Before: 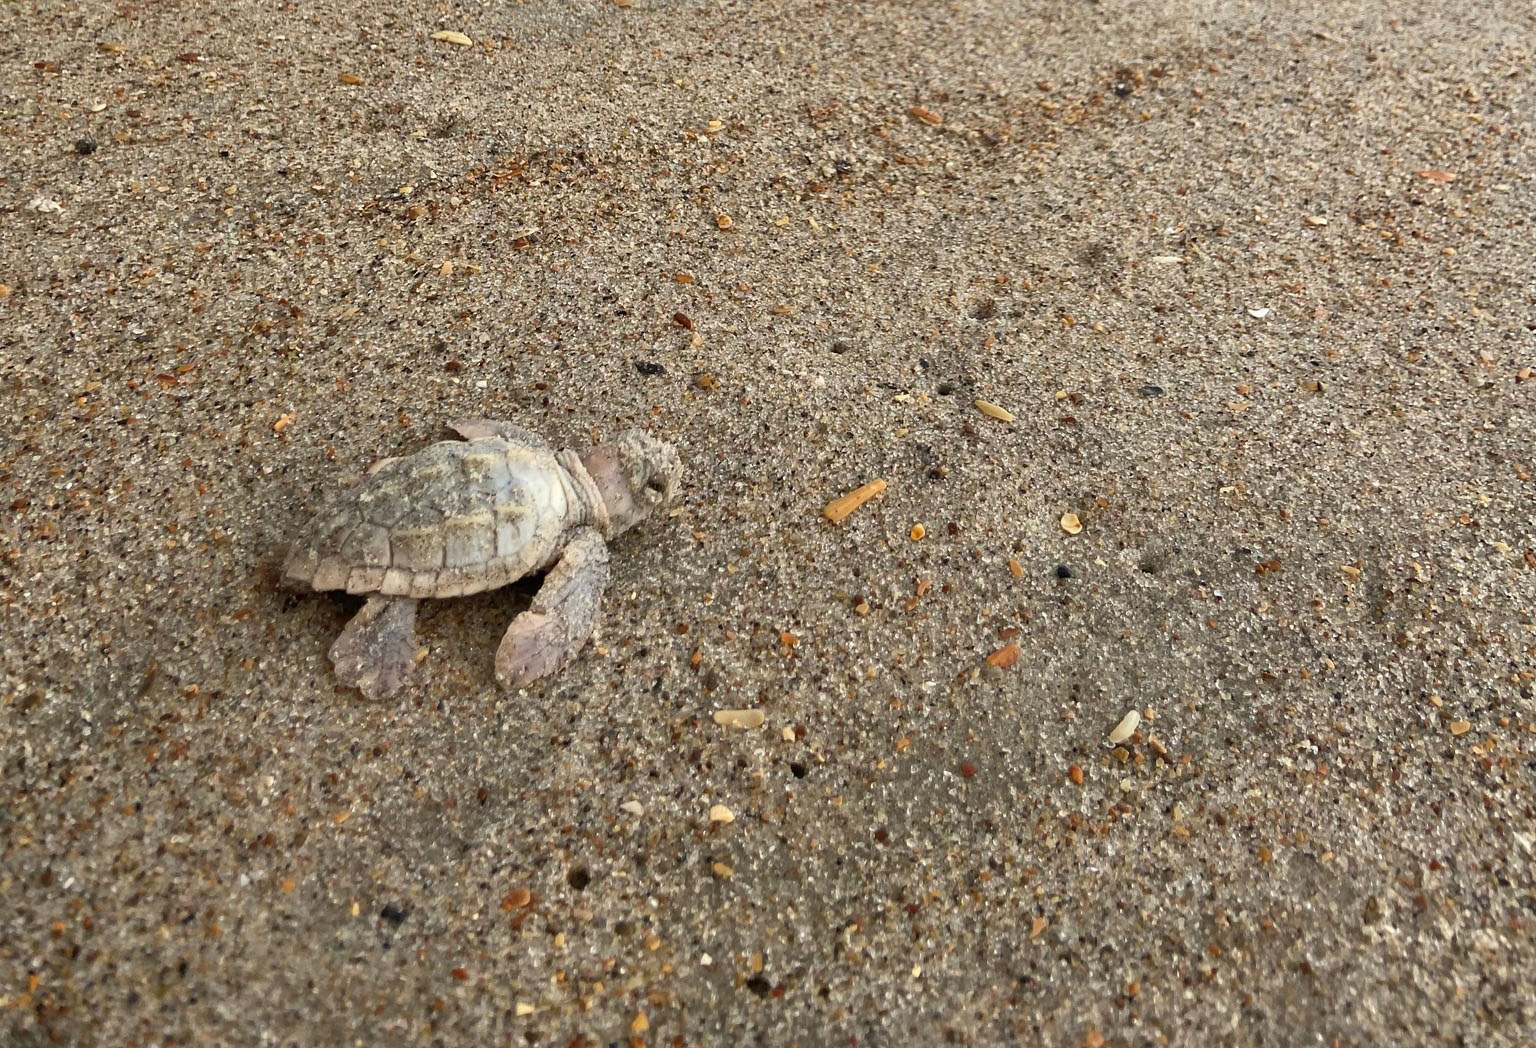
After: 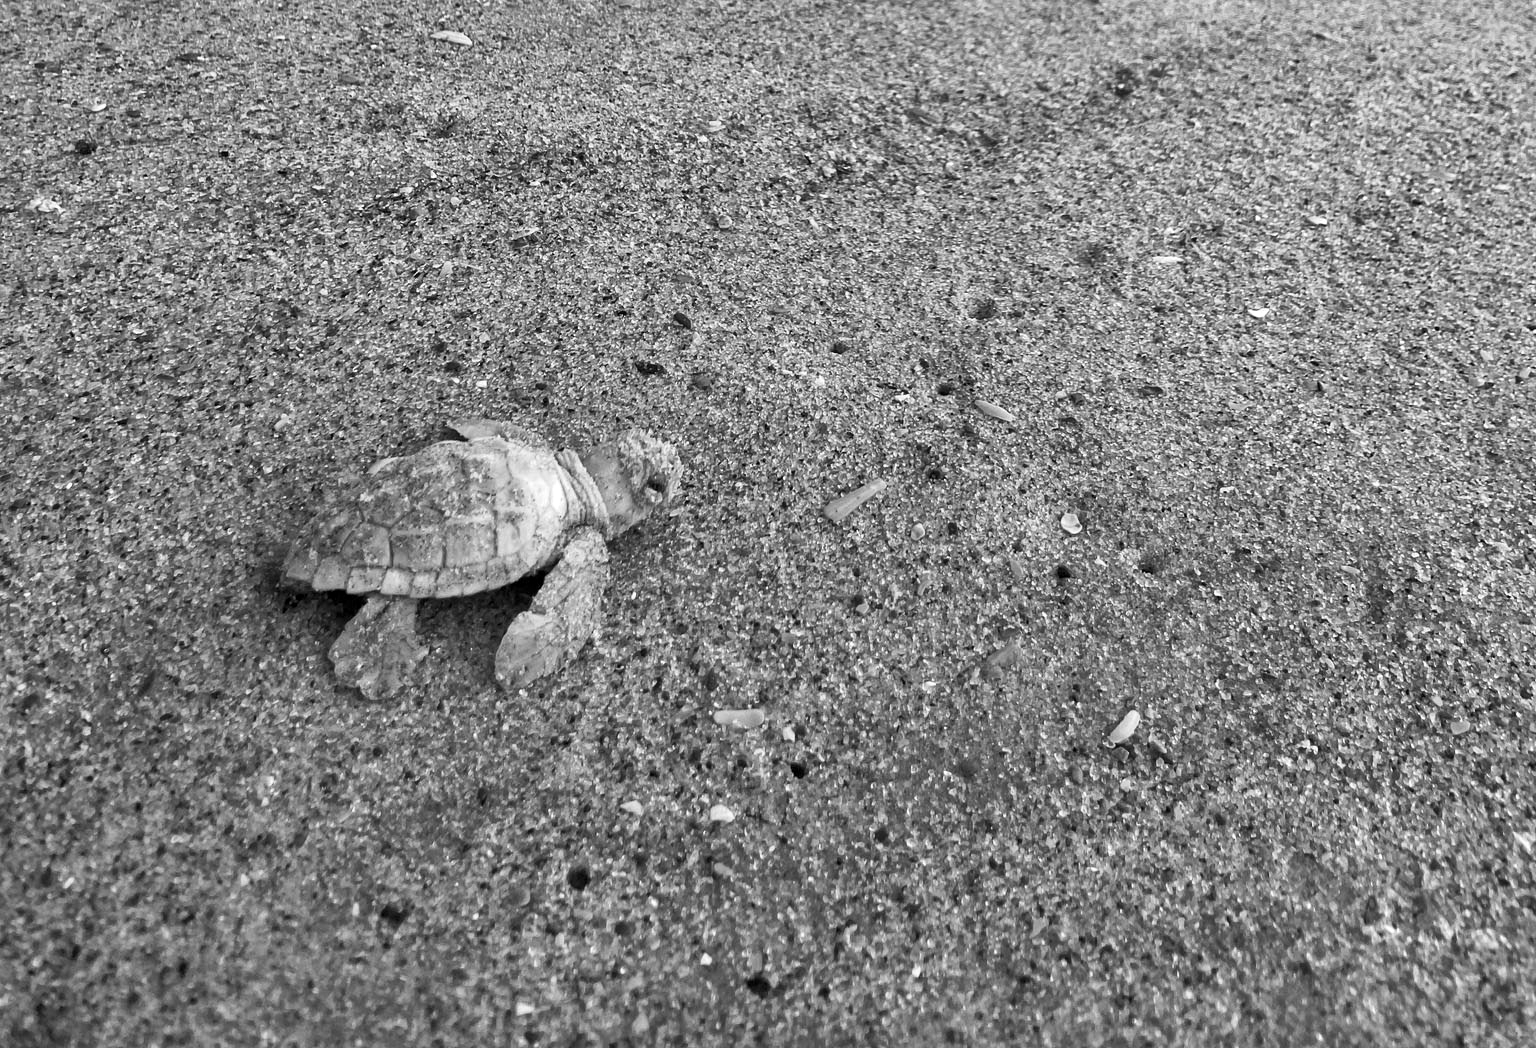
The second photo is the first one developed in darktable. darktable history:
color calibration: x 0.37, y 0.382, temperature 4313.32 K
local contrast: mode bilateral grid, contrast 20, coarseness 50, detail 130%, midtone range 0.2
color contrast: green-magenta contrast 0, blue-yellow contrast 0
